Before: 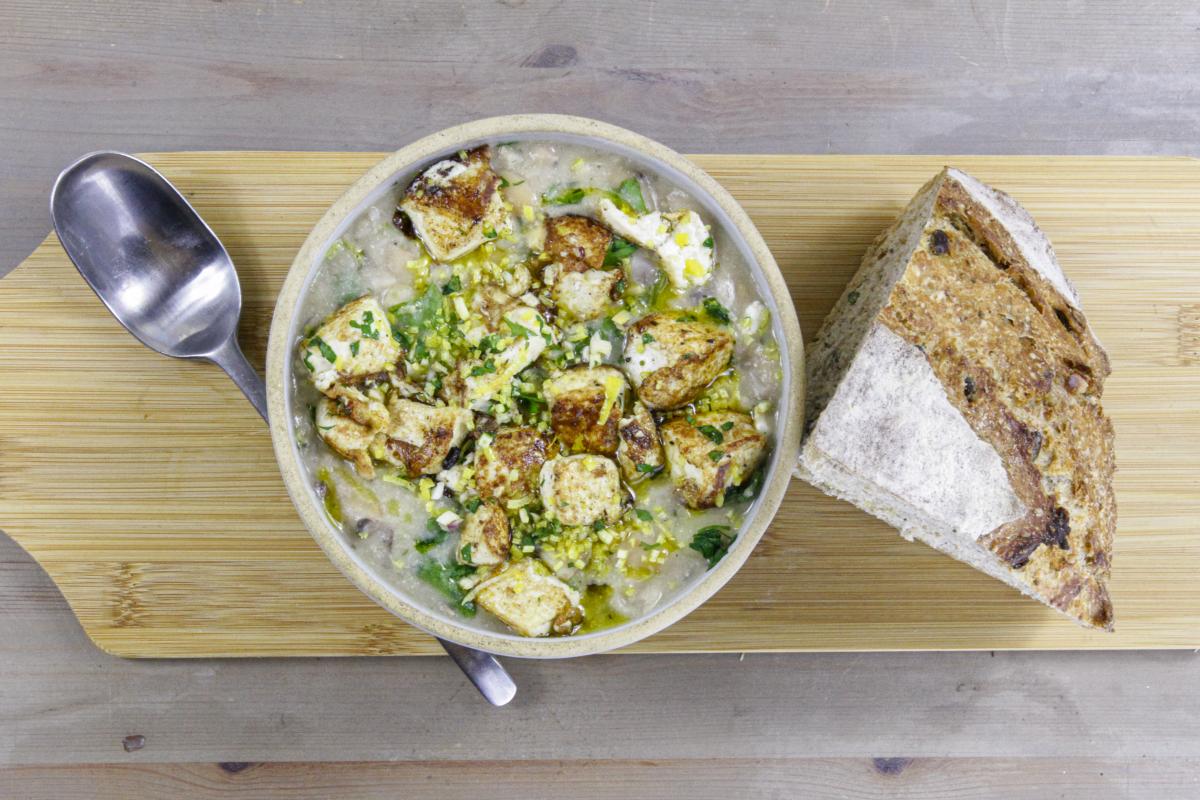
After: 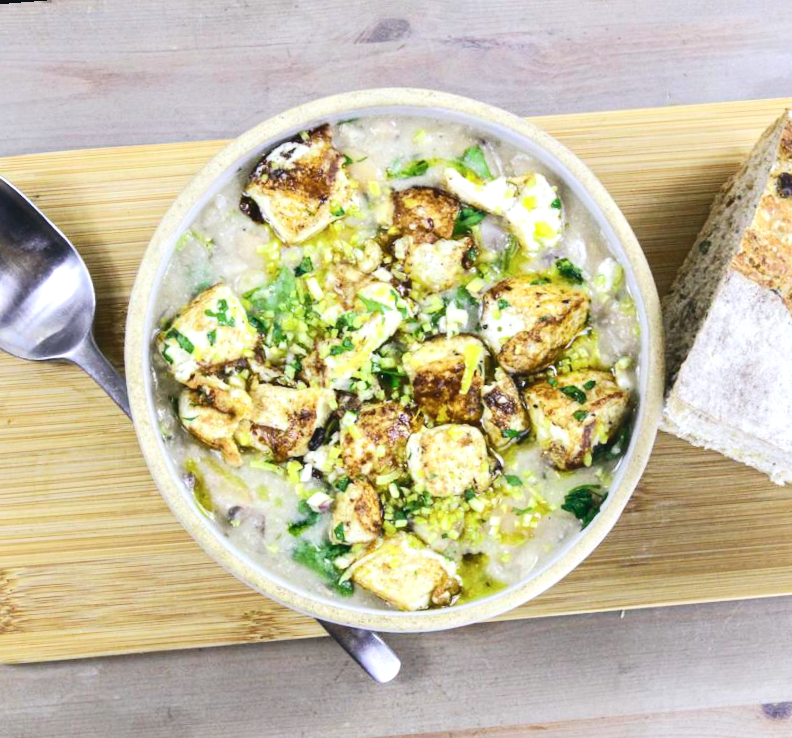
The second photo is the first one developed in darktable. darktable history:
rotate and perspective: rotation -4.57°, crop left 0.054, crop right 0.944, crop top 0.087, crop bottom 0.914
tone curve: curves: ch0 [(0, 0.045) (0.155, 0.169) (0.46, 0.466) (0.751, 0.788) (1, 0.961)]; ch1 [(0, 0) (0.43, 0.408) (0.472, 0.469) (0.505, 0.503) (0.553, 0.555) (0.592, 0.581) (1, 1)]; ch2 [(0, 0) (0.505, 0.495) (0.579, 0.569) (1, 1)], color space Lab, independent channels, preserve colors none
tone equalizer: -8 EV 0.001 EV, -7 EV -0.002 EV, -6 EV 0.002 EV, -5 EV -0.03 EV, -4 EV -0.116 EV, -3 EV -0.169 EV, -2 EV 0.24 EV, -1 EV 0.702 EV, +0 EV 0.493 EV
crop and rotate: left 9.061%, right 20.142%
color balance: mode lift, gamma, gain (sRGB), lift [1, 0.99, 1.01, 0.992], gamma [1, 1.037, 0.974, 0.963]
